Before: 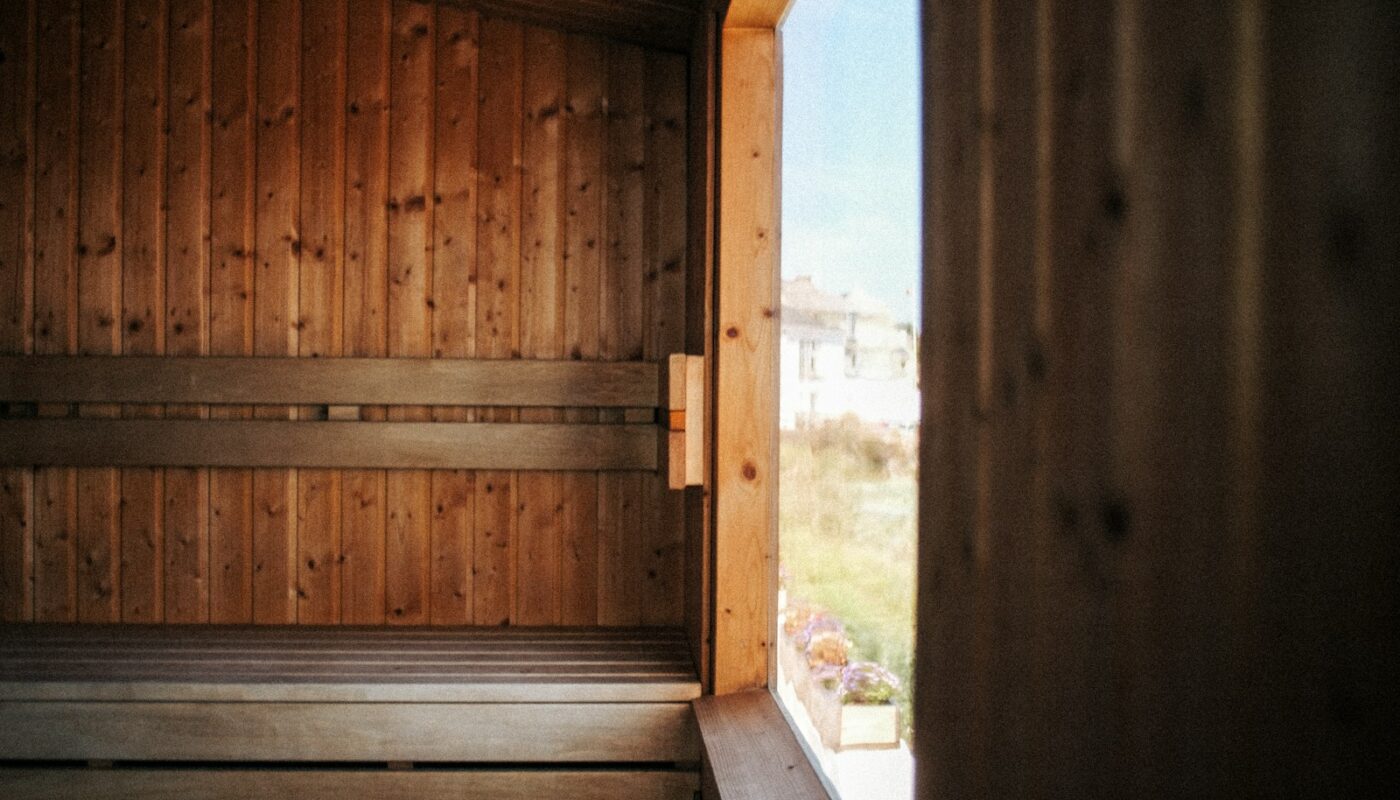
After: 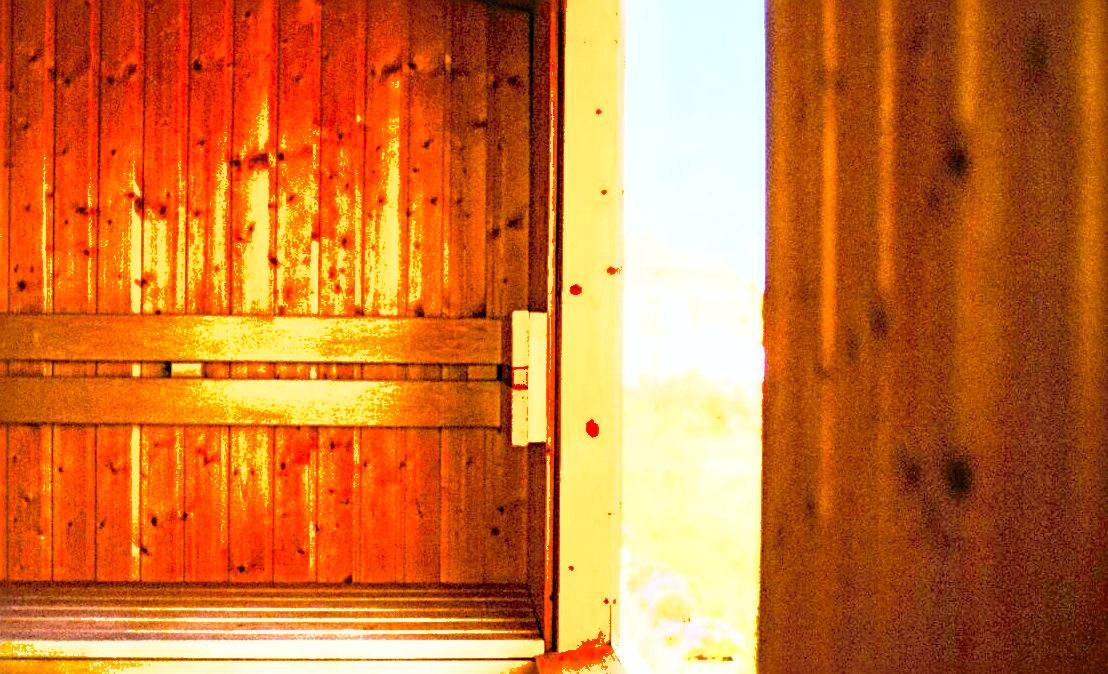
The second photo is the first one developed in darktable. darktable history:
levels: levels [0, 0.281, 0.562]
crop: left 11.225%, top 5.381%, right 9.565%, bottom 10.314%
shadows and highlights: on, module defaults
exposure: compensate highlight preservation false
color balance rgb: linear chroma grading › global chroma 25%, perceptual saturation grading › global saturation 40%, perceptual brilliance grading › global brilliance 30%, global vibrance 40%
sharpen: radius 4.883
tone curve: curves: ch0 [(0, 0) (0.15, 0.17) (0.452, 0.437) (0.611, 0.588) (0.751, 0.749) (1, 1)]; ch1 [(0, 0) (0.325, 0.327) (0.412, 0.45) (0.453, 0.484) (0.5, 0.501) (0.541, 0.55) (0.617, 0.612) (0.695, 0.697) (1, 1)]; ch2 [(0, 0) (0.386, 0.397) (0.452, 0.459) (0.505, 0.498) (0.524, 0.547) (0.574, 0.566) (0.633, 0.641) (1, 1)], color space Lab, independent channels, preserve colors none
rgb levels: mode RGB, independent channels, levels [[0, 0.5, 1], [0, 0.521, 1], [0, 0.536, 1]]
